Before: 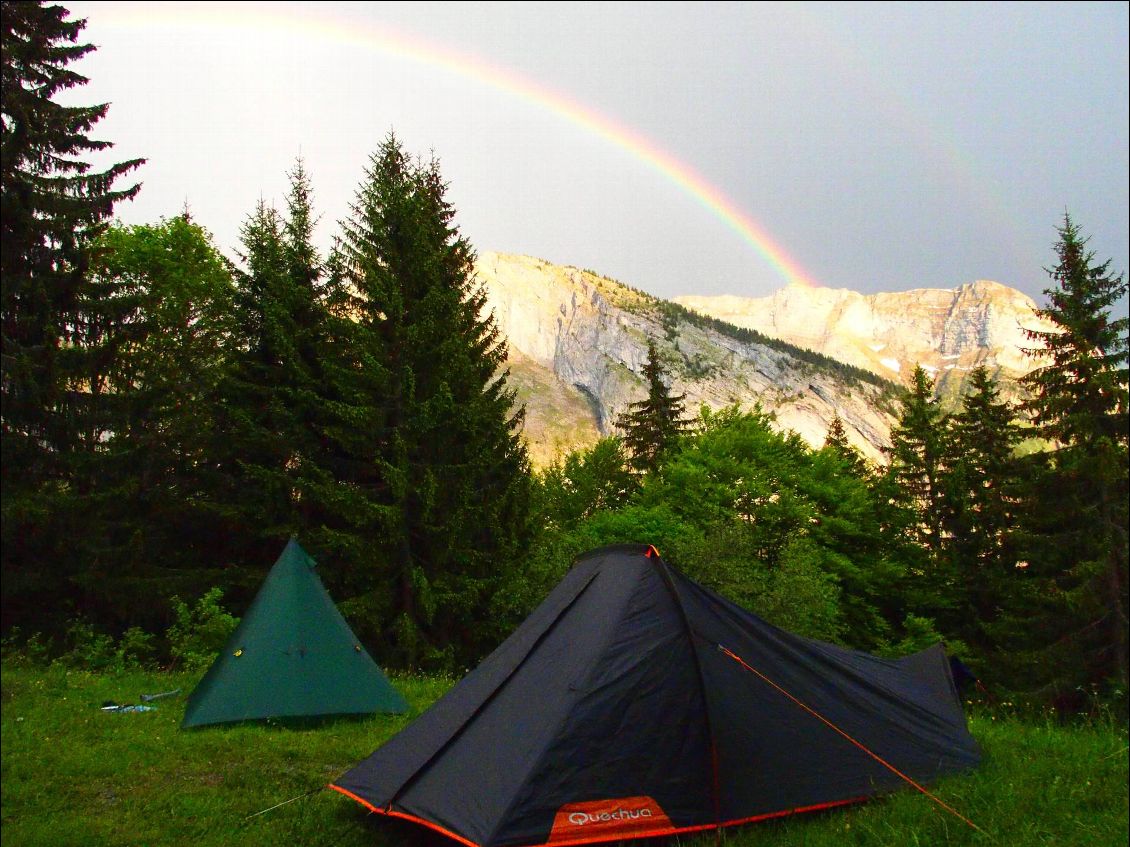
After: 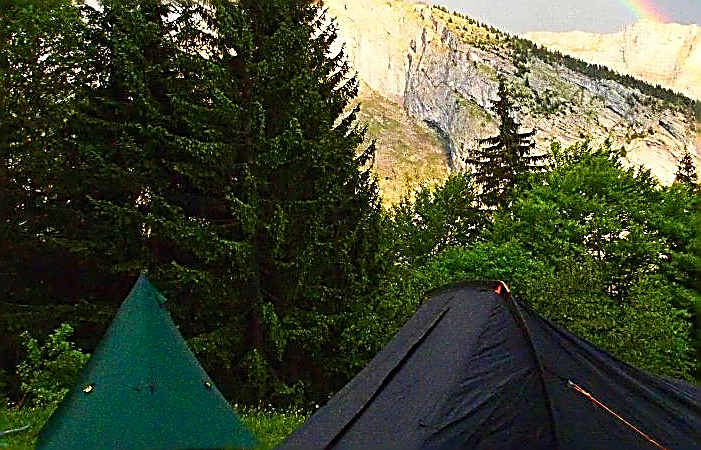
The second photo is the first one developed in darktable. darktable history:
sharpen: amount 2
velvia: on, module defaults
crop: left 13.312%, top 31.28%, right 24.627%, bottom 15.582%
